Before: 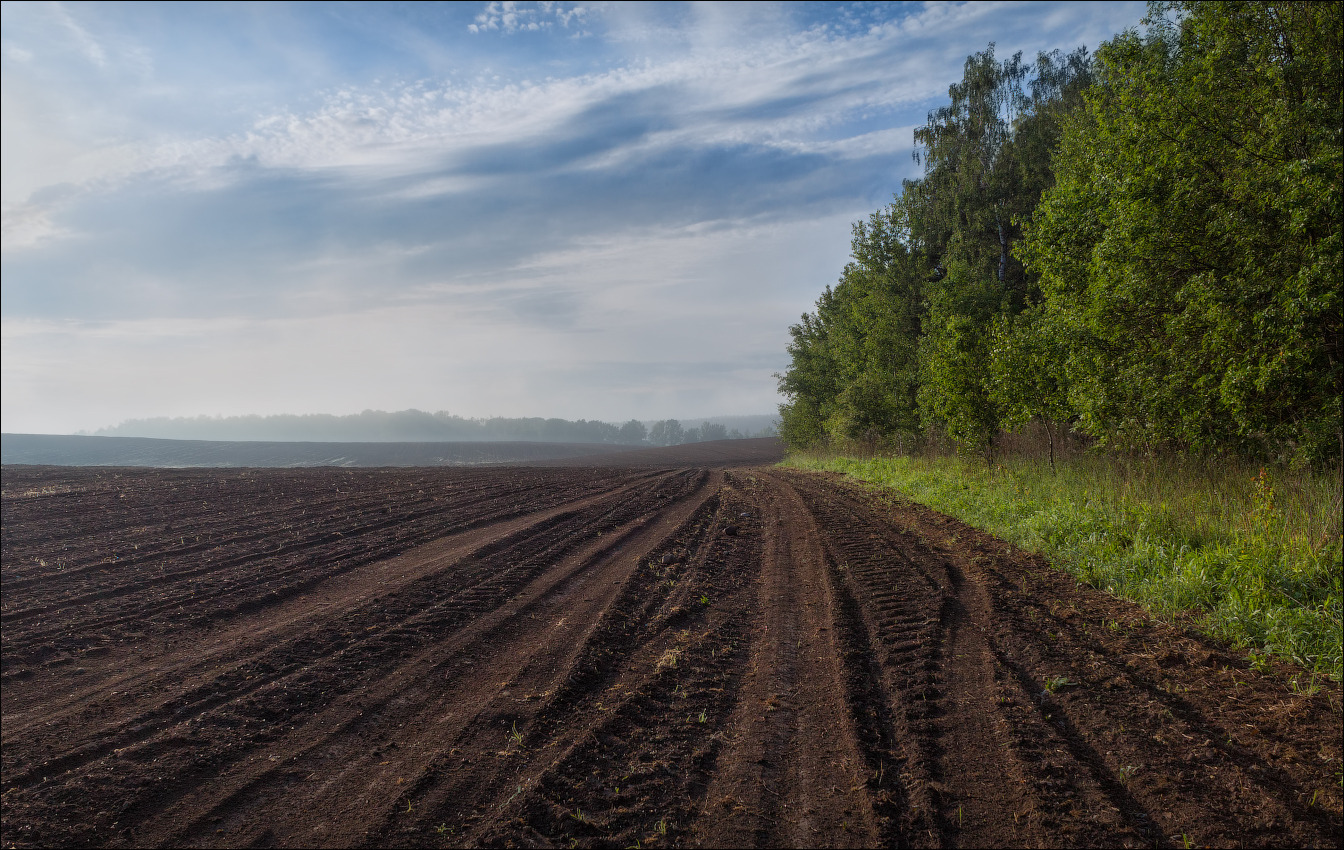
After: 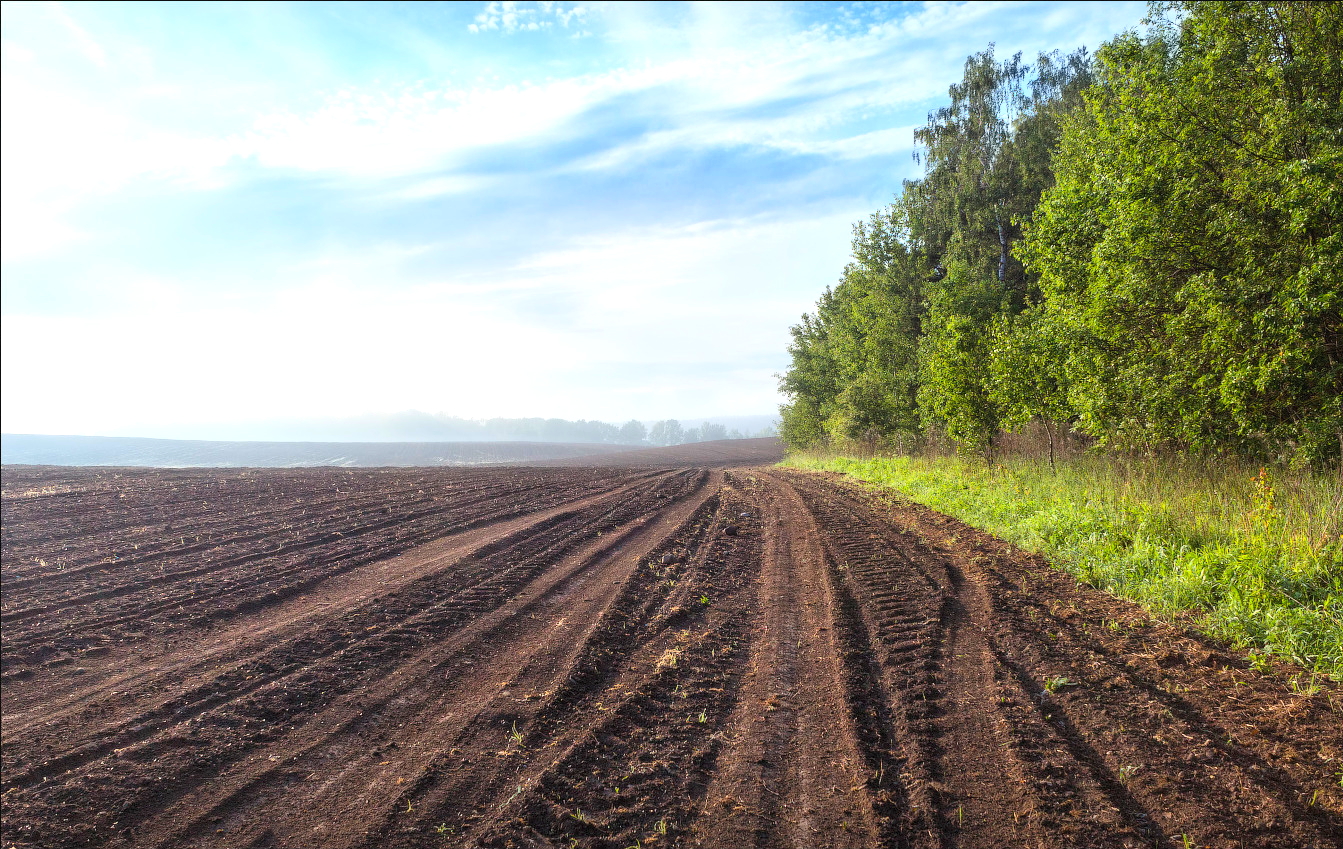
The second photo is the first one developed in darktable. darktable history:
exposure: exposure 1.145 EV, compensate exposure bias true, compensate highlight preservation false
contrast brightness saturation: contrast 0.203, brightness 0.17, saturation 0.216
